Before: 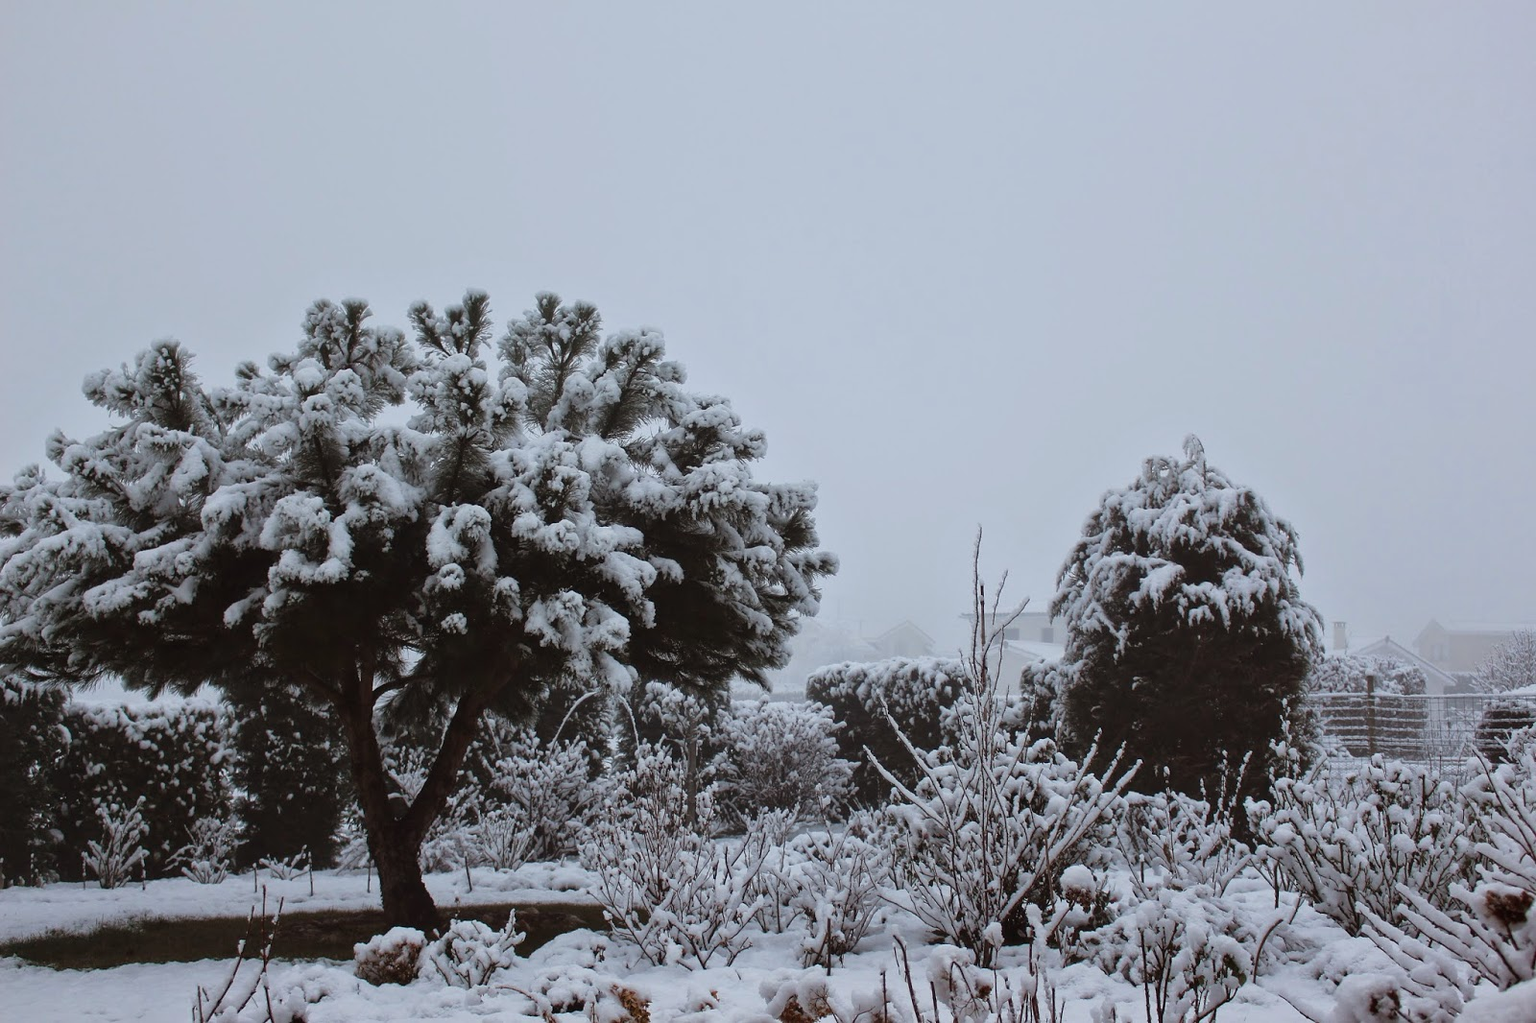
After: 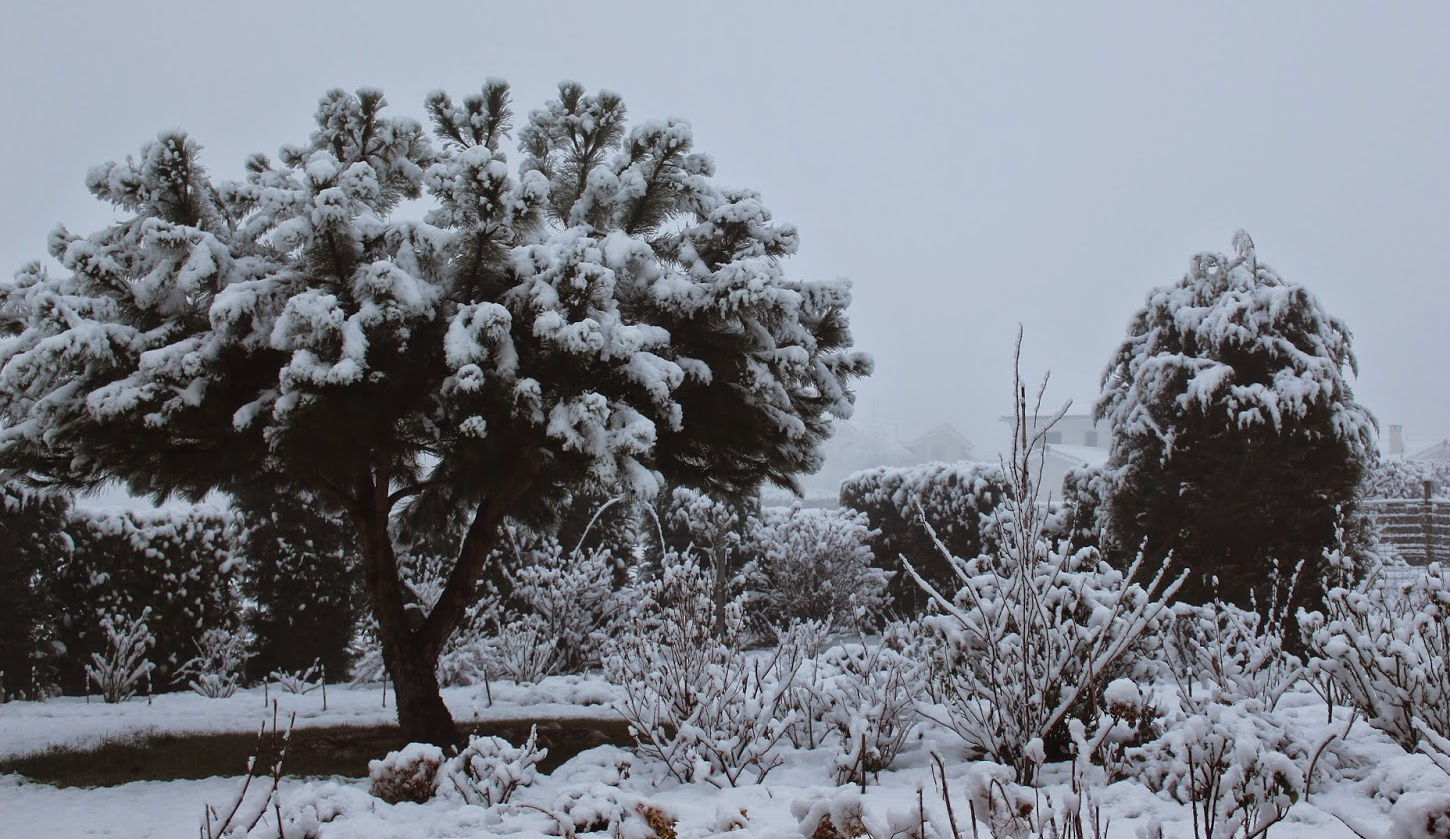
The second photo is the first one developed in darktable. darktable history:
crop: top 21.004%, right 9.339%, bottom 0.277%
